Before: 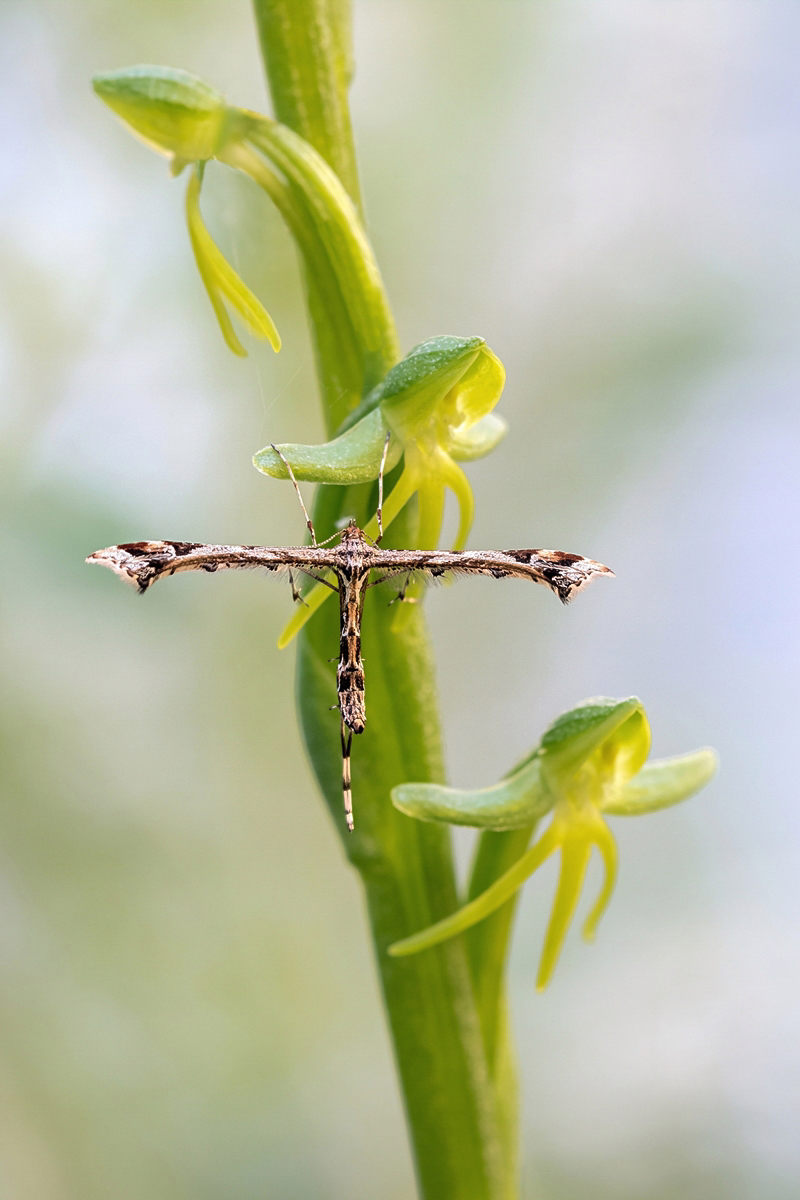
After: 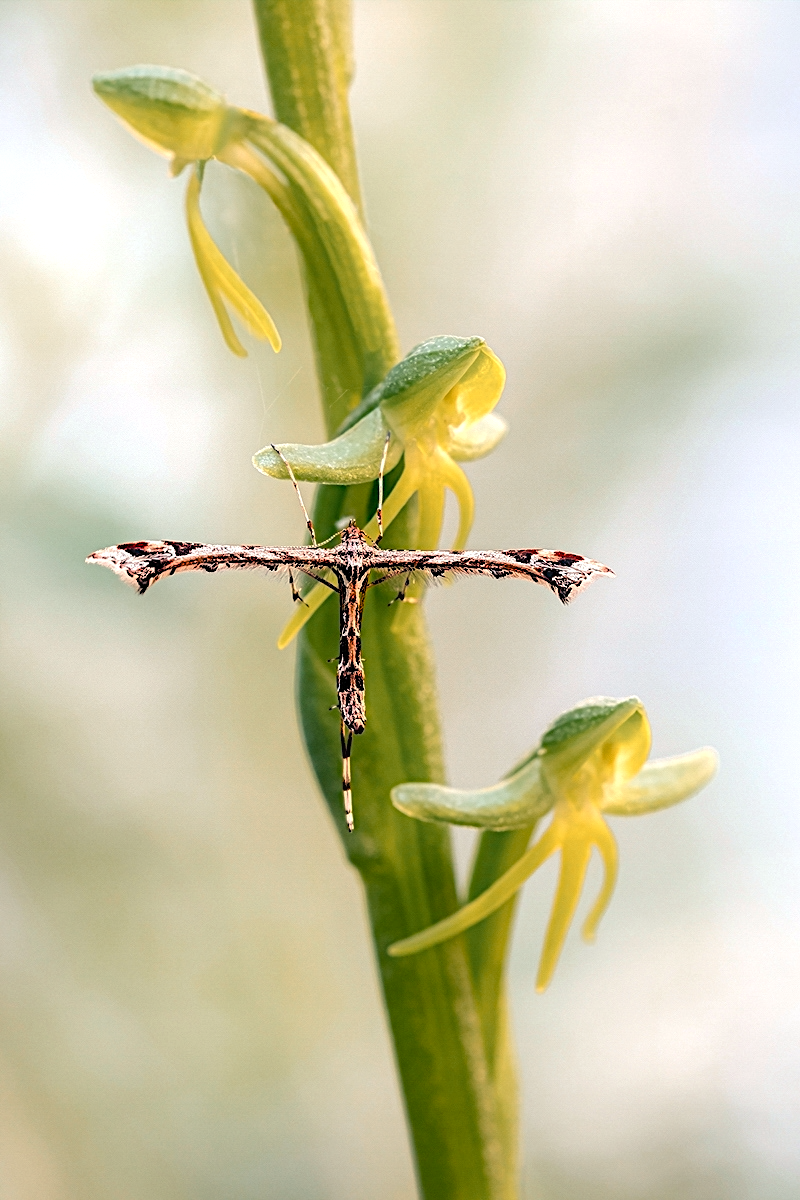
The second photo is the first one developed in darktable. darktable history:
contrast equalizer "soft": y [[0.5, 0.488, 0.462, 0.461, 0.491, 0.5], [0.5 ×6], [0.5 ×6], [0 ×6], [0 ×6]]
diffuse or sharpen "_builtin_sharpen demosaicing | AA filter": edge sensitivity 1, 1st order anisotropy 100%, 2nd order anisotropy 100%, 3rd order anisotropy 100%, 4th order anisotropy 100%, 1st order speed -25%, 2nd order speed -25%, 3rd order speed -25%, 4th order speed -25%
haze removal: strength -0.05
tone equalizer "_builtin_contrast tone curve | soft": -8 EV -0.417 EV, -7 EV -0.389 EV, -6 EV -0.333 EV, -5 EV -0.222 EV, -3 EV 0.222 EV, -2 EV 0.333 EV, -1 EV 0.389 EV, +0 EV 0.417 EV, edges refinement/feathering 500, mask exposure compensation -1.57 EV, preserve details no
color equalizer "creative | pacific": saturation › orange 1.03, saturation › yellow 0.883, saturation › green 0.883, saturation › blue 1.08, saturation › magenta 1.05, hue › orange -4.88, hue › green 8.78, brightness › red 1.06, brightness › orange 1.08, brightness › yellow 0.916, brightness › green 0.916, brightness › cyan 1.04, brightness › blue 1.12, brightness › magenta 1.07
rgb primaries "creative | pacific": red hue -0.042, red purity 1.1, green hue 0.047, green purity 1.12, blue hue -0.089, blue purity 0.88
diffuse or sharpen "bloom 10%": radius span 32, 1st order speed 50%, 2nd order speed 50%, 3rd order speed 50%, 4th order speed 50% | blend: blend mode normal, opacity 10%; mask: uniform (no mask)
color balance rgb "creative | pacific": shadows lift › chroma 1%, shadows lift › hue 240.84°, highlights gain › chroma 2%, highlights gain › hue 73.2°, global offset › luminance -0.5%, perceptual saturation grading › global saturation 20%, perceptual saturation grading › highlights -25%, perceptual saturation grading › shadows 50%, global vibrance 15%
